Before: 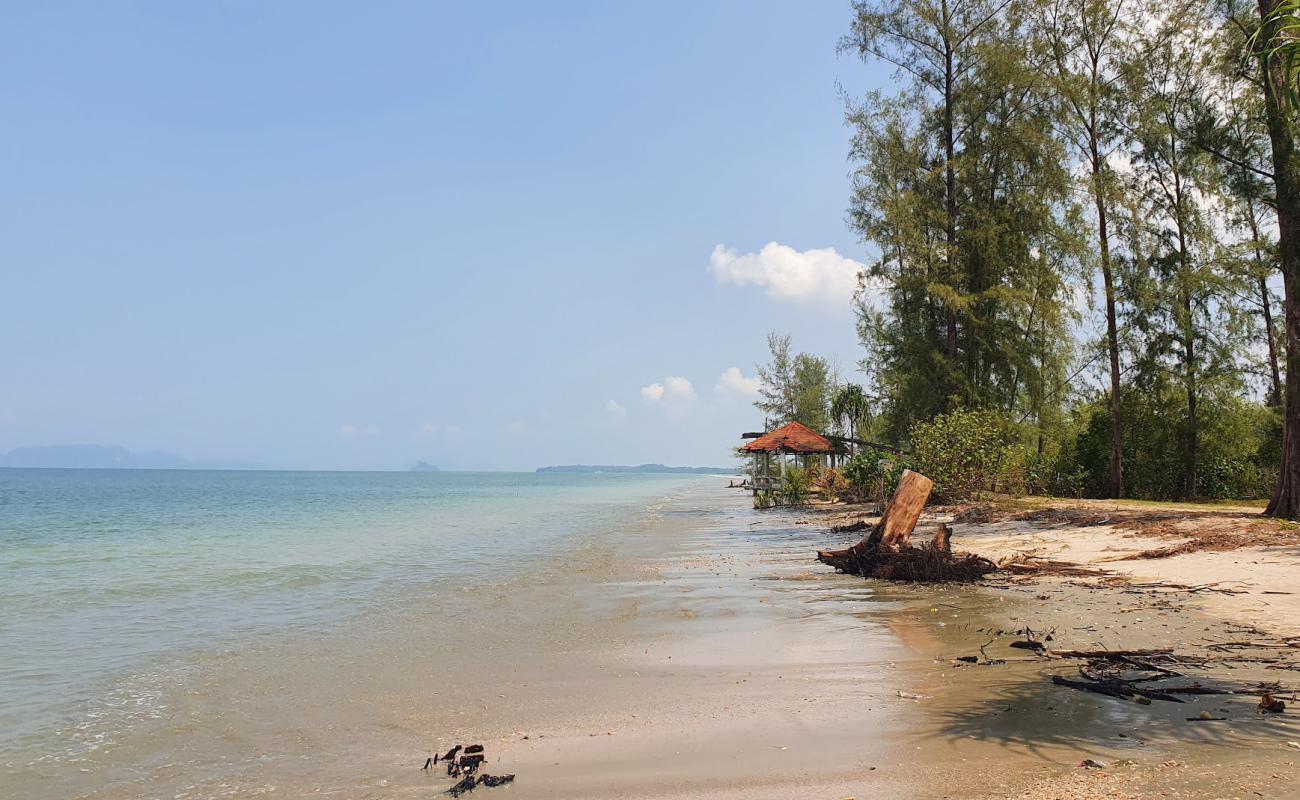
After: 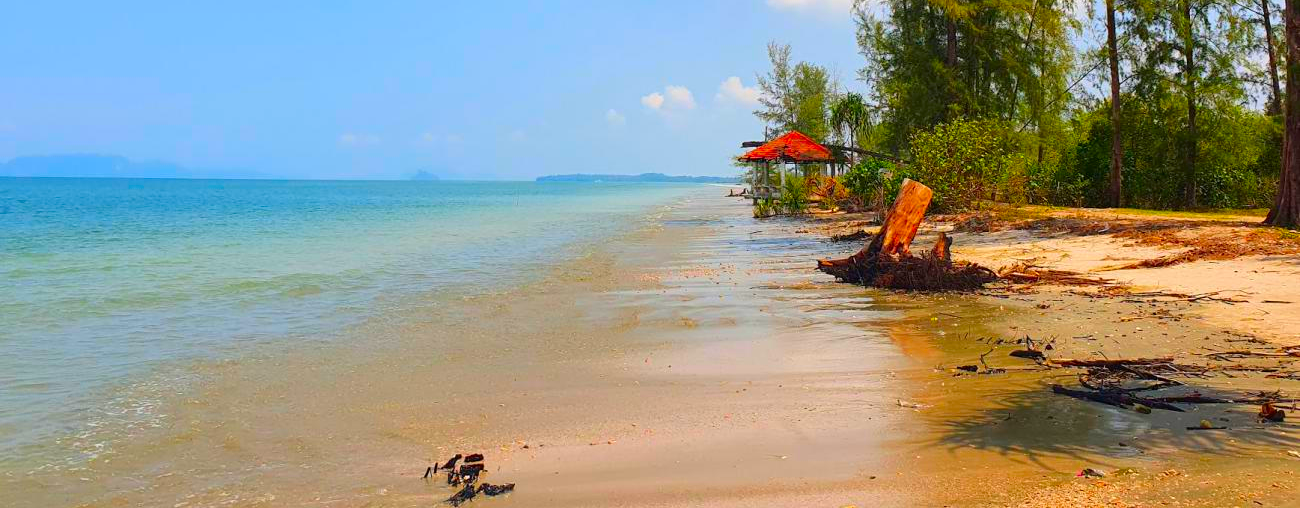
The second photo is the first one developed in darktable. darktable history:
color correction: saturation 2.15
crop and rotate: top 36.435%
